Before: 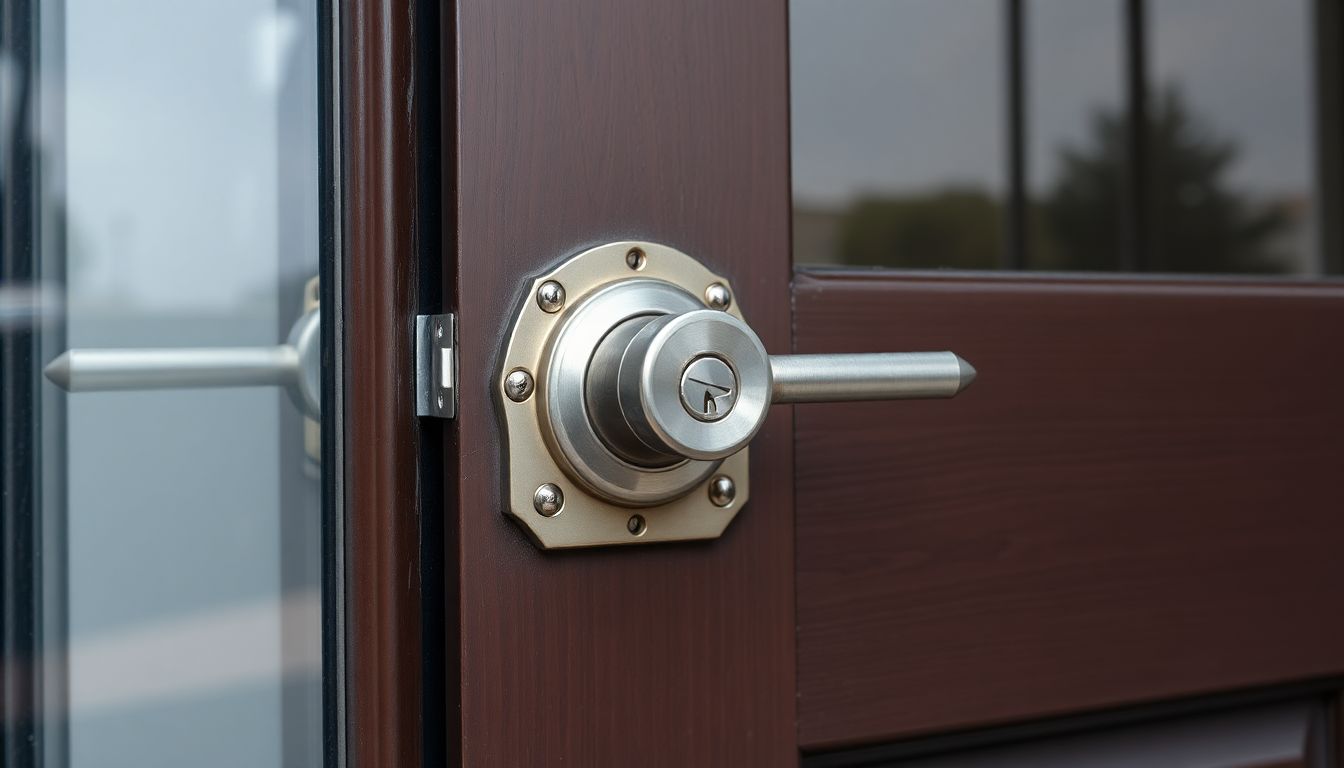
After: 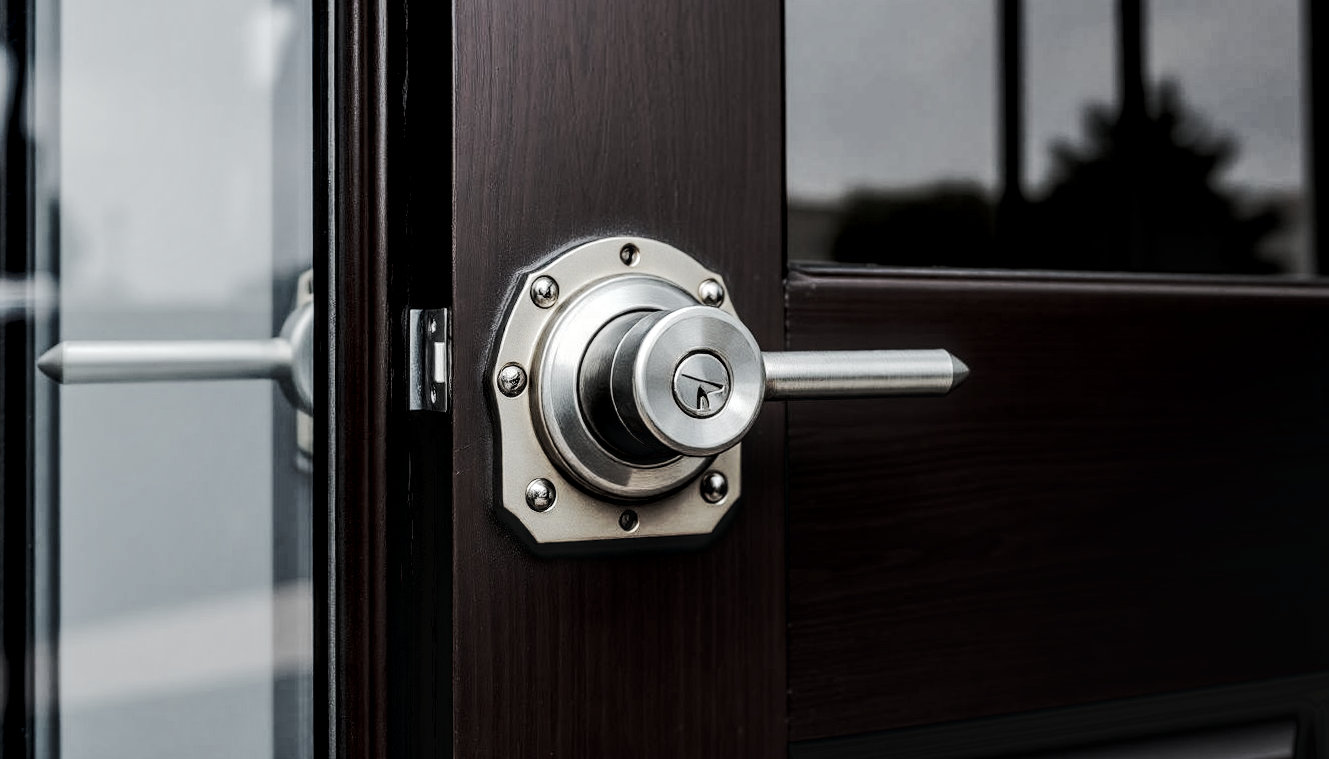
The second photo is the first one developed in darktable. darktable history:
local contrast: highlights 77%, shadows 56%, detail 174%, midtone range 0.429
tone equalizer: -8 EV -0.008 EV, -7 EV 0.013 EV, -6 EV -0.007 EV, -5 EV 0.004 EV, -4 EV -0.045 EV, -3 EV -0.239 EV, -2 EV -0.662 EV, -1 EV -0.986 EV, +0 EV -0.965 EV, edges refinement/feathering 500, mask exposure compensation -1.57 EV, preserve details no
tone curve: curves: ch0 [(0, 0) (0.003, 0.043) (0.011, 0.043) (0.025, 0.035) (0.044, 0.042) (0.069, 0.035) (0.1, 0.03) (0.136, 0.017) (0.177, 0.03) (0.224, 0.06) (0.277, 0.118) (0.335, 0.189) (0.399, 0.297) (0.468, 0.483) (0.543, 0.631) (0.623, 0.746) (0.709, 0.823) (0.801, 0.944) (0.898, 0.966) (1, 1)], preserve colors none
crop and rotate: angle -0.37°
color zones: curves: ch1 [(0, 0.153) (0.143, 0.15) (0.286, 0.151) (0.429, 0.152) (0.571, 0.152) (0.714, 0.151) (0.857, 0.151) (1, 0.153)]
